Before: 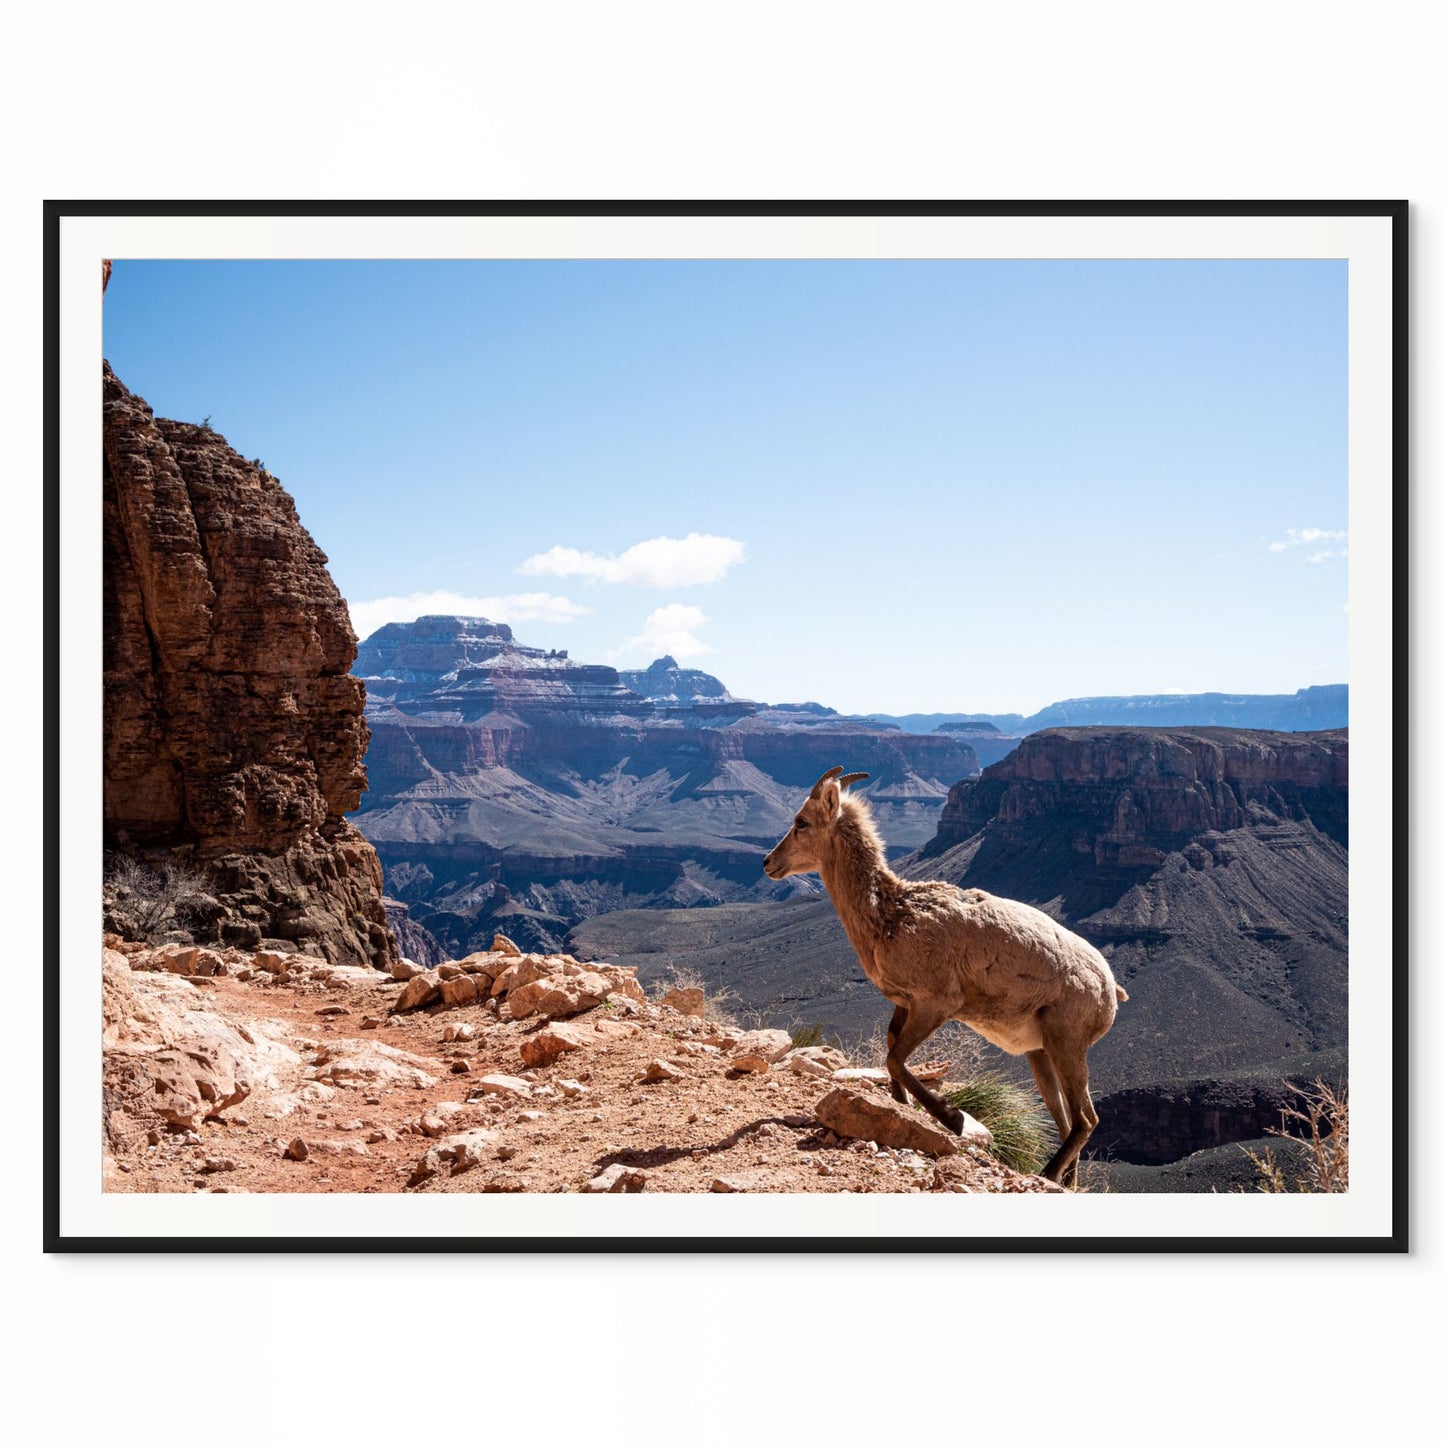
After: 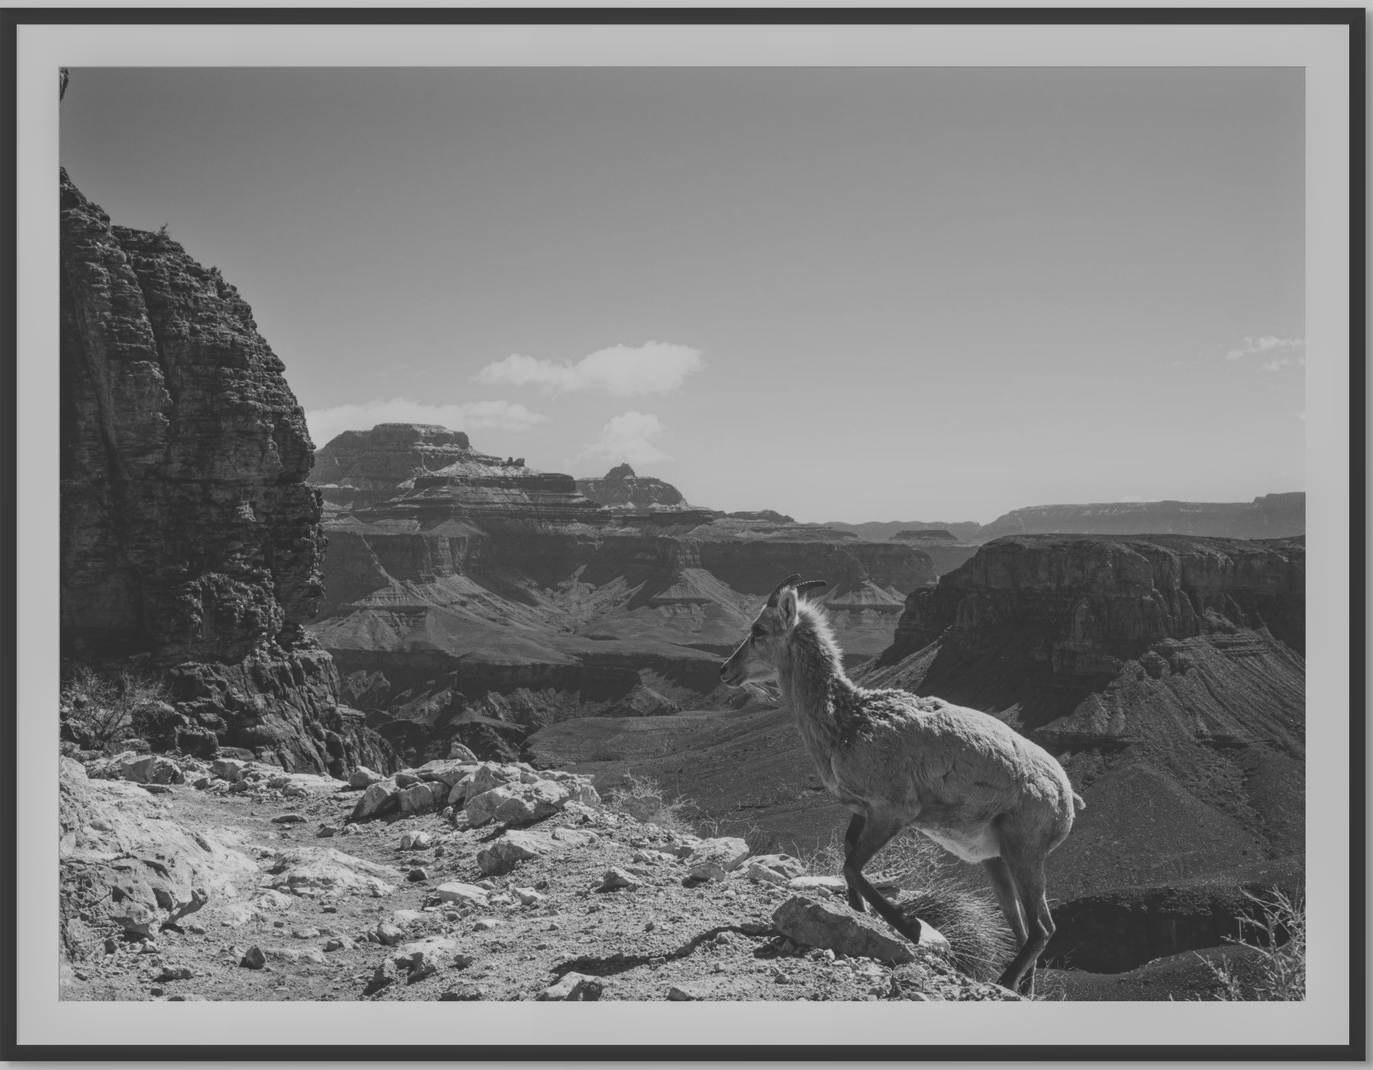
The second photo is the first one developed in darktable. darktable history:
local contrast: detail 110%
monochrome: a 26.22, b 42.67, size 0.8
exposure: black level correction -0.036, exposure -0.497 EV, compensate highlight preservation false
crop and rotate: left 2.991%, top 13.302%, right 1.981%, bottom 12.636%
